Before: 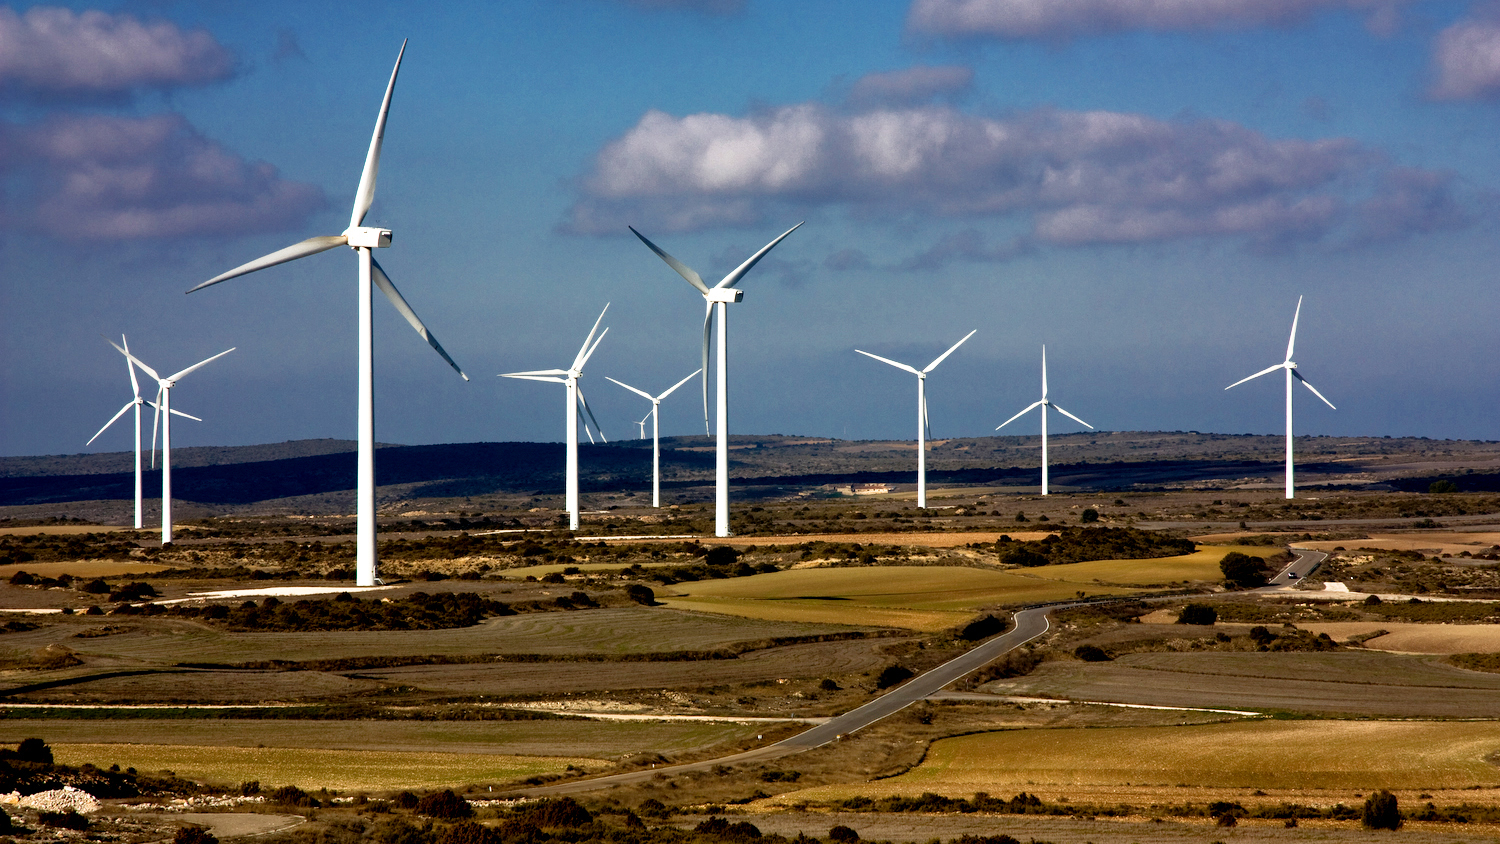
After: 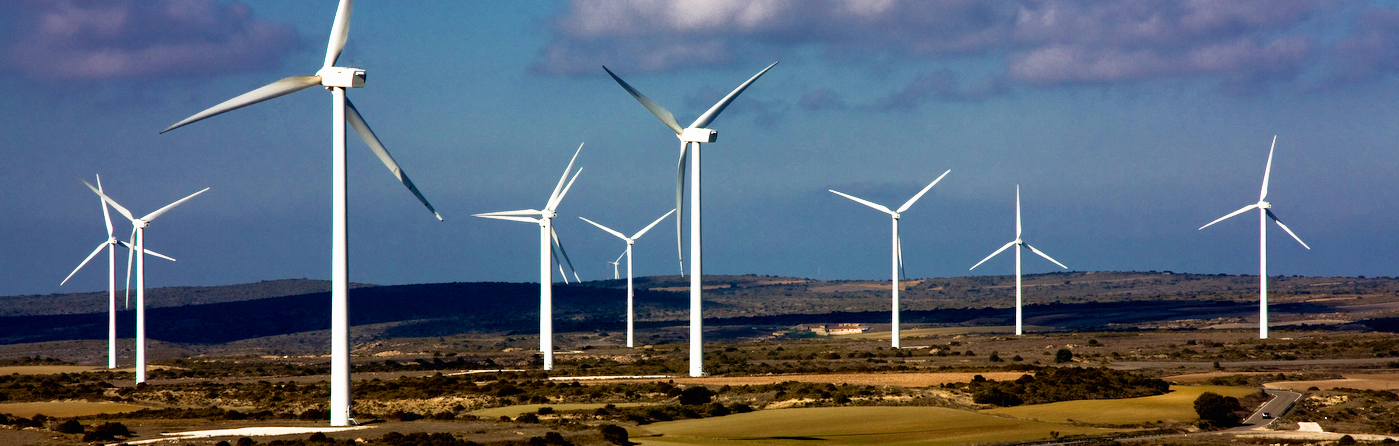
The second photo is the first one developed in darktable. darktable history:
velvia: on, module defaults
contrast brightness saturation: contrast -0.013, brightness -0.015, saturation 0.037
crop: left 1.753%, top 18.998%, right 4.929%, bottom 28.127%
